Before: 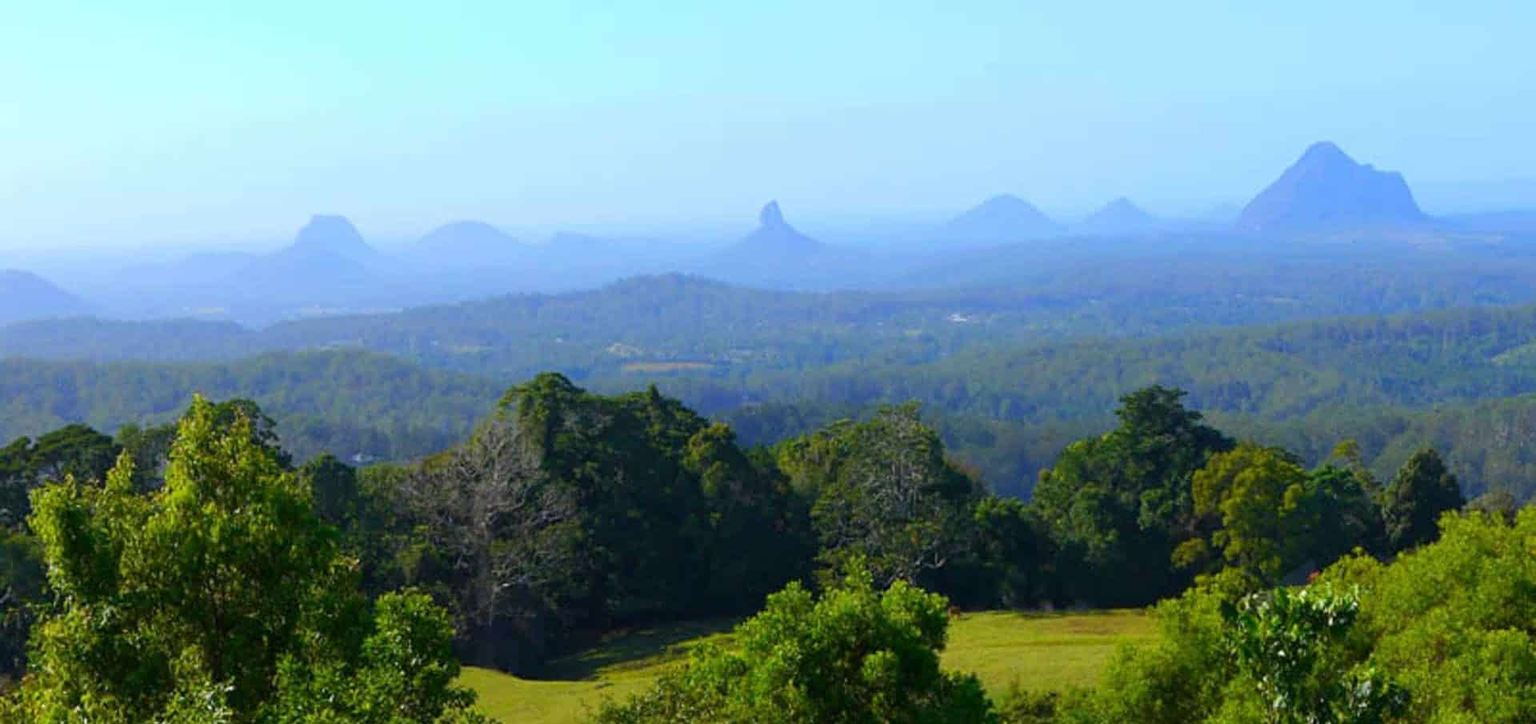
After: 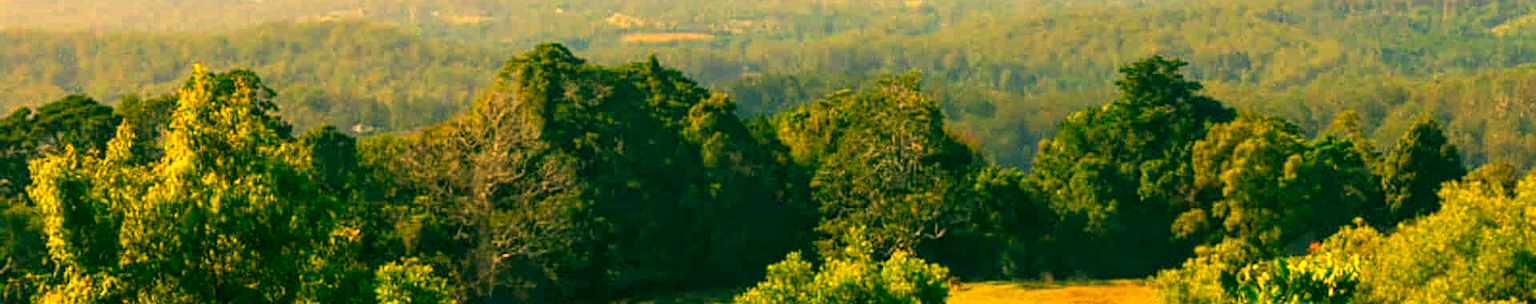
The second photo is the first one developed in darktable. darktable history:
color correction: highlights a* 5.62, highlights b* 33.57, shadows a* -25.86, shadows b* 4.02
local contrast: detail 130%
white balance: red 1.467, blue 0.684
crop: top 45.551%, bottom 12.262%
exposure: exposure 0.7 EV, compensate highlight preservation false
